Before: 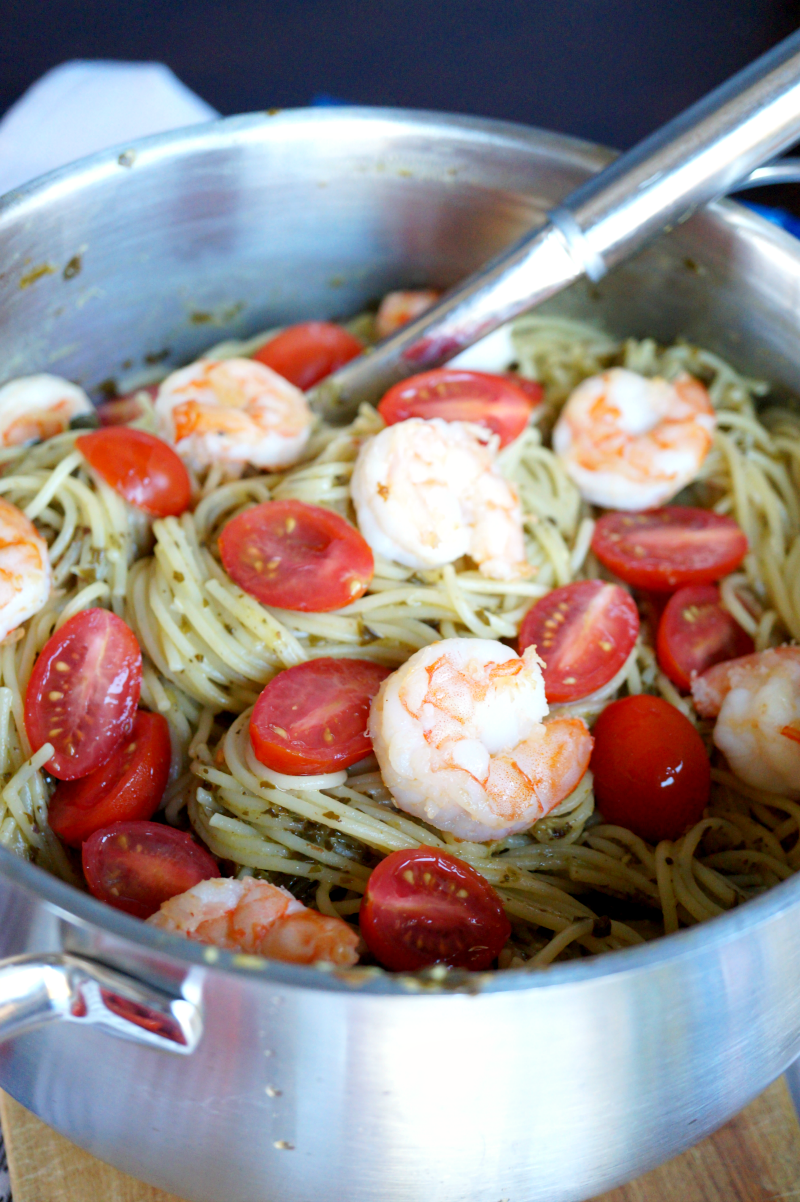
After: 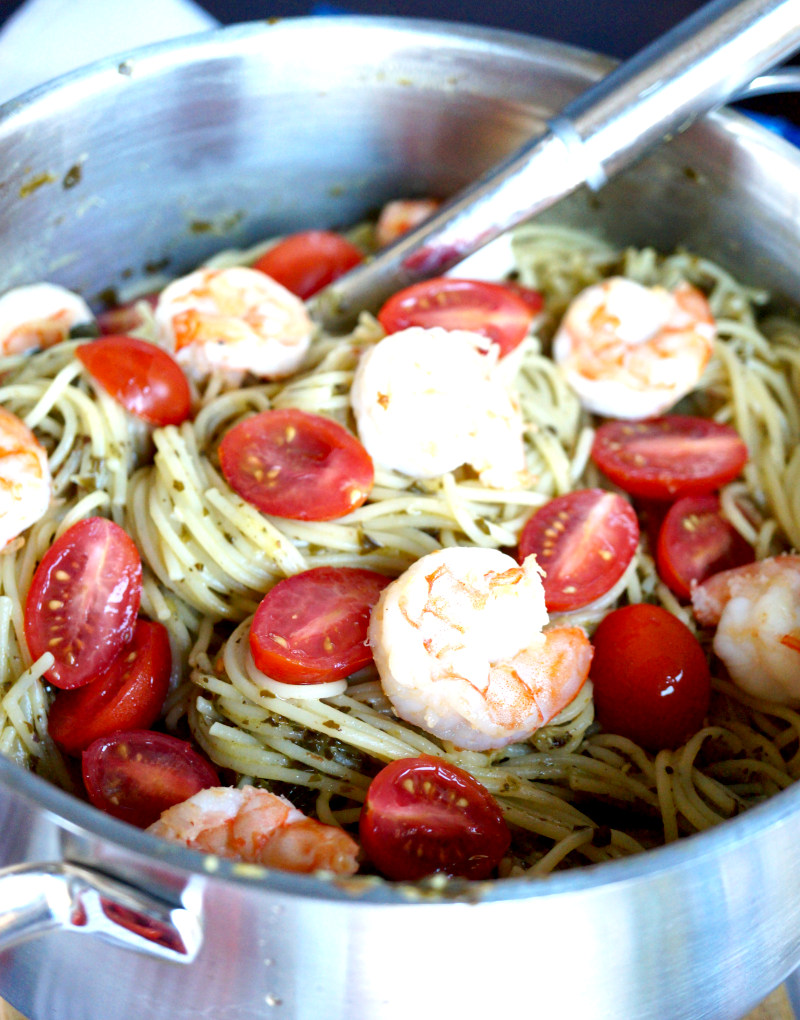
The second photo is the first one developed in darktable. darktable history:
local contrast: mode bilateral grid, contrast 25, coarseness 60, detail 151%, midtone range 0.2
exposure: black level correction 0.001, exposure 0.296 EV, compensate highlight preservation false
crop: top 7.573%, bottom 7.527%
